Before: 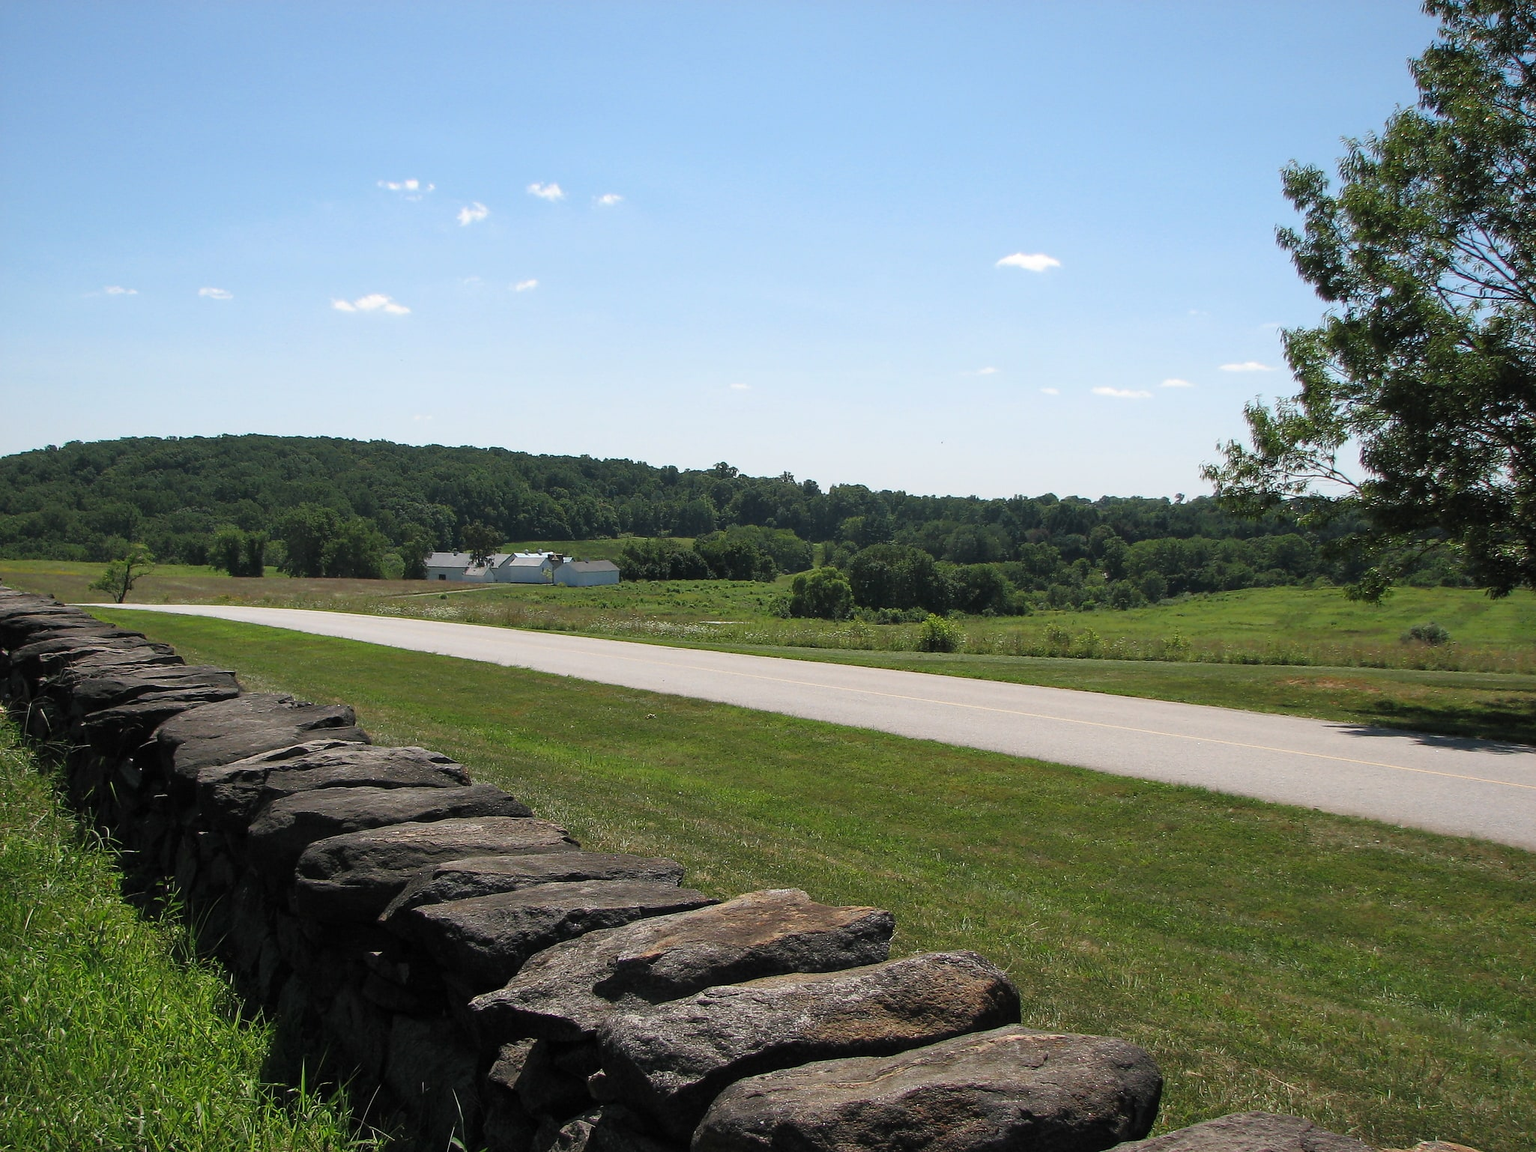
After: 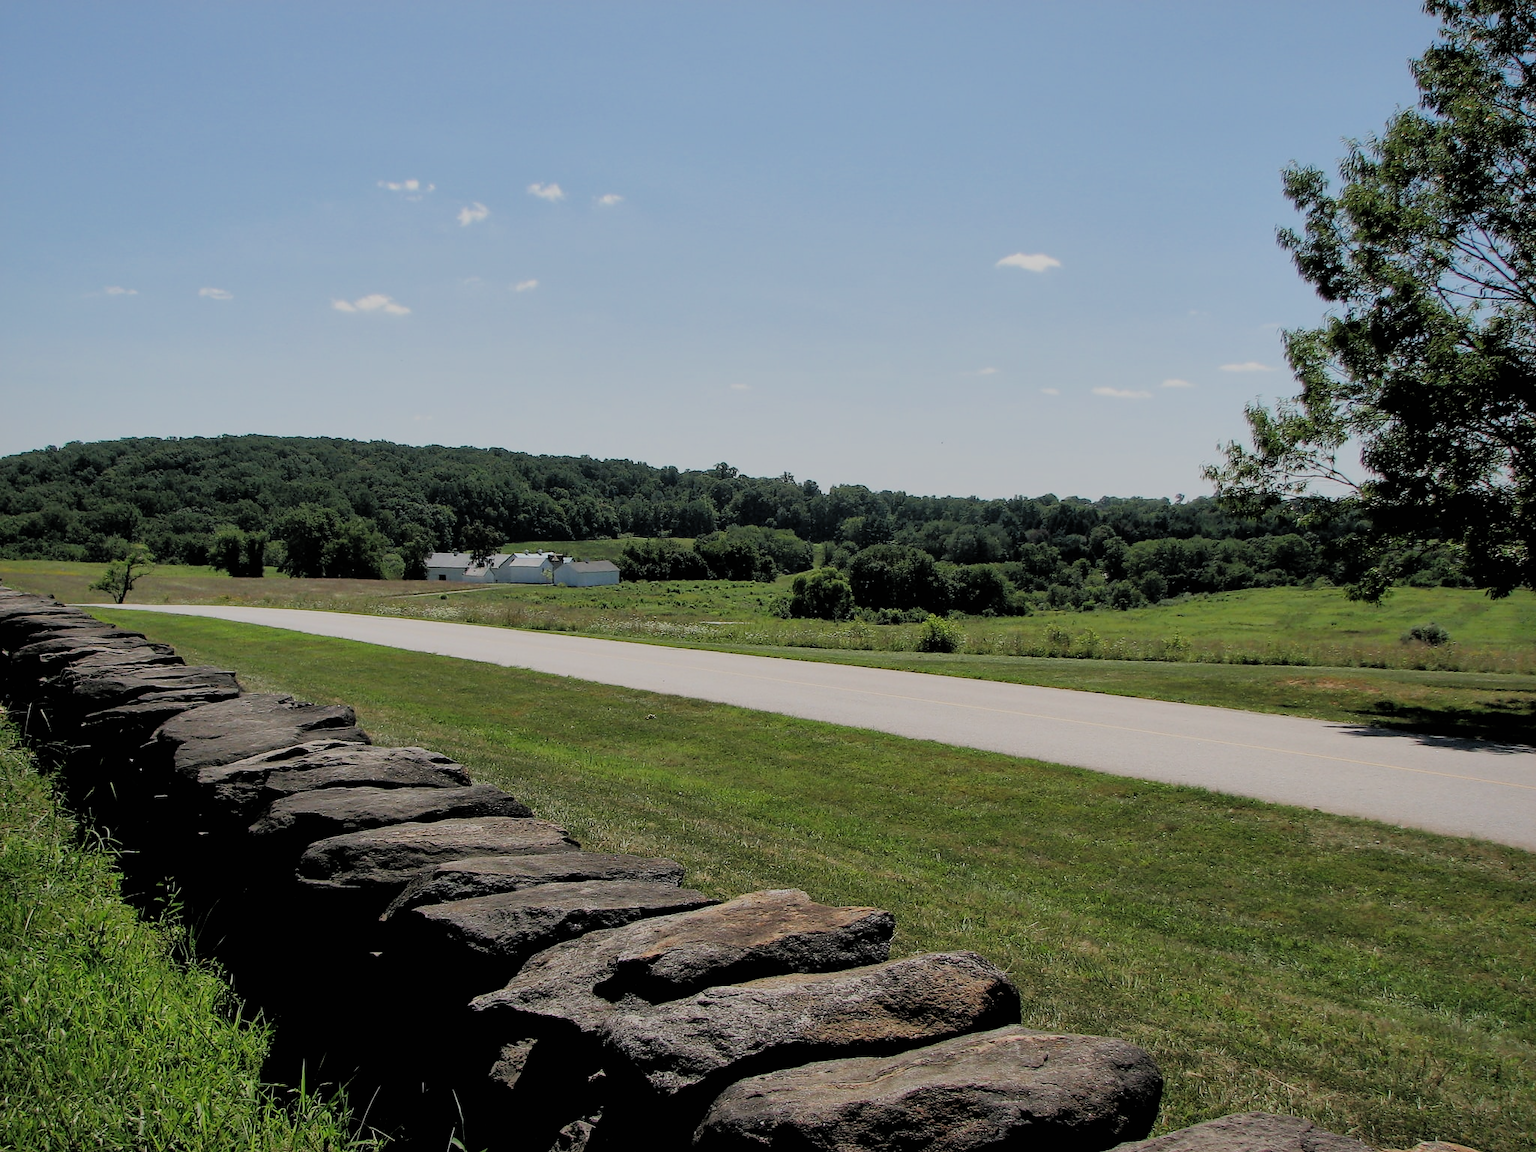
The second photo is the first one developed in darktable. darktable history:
shadows and highlights: on, module defaults
filmic rgb: black relative exposure -4.07 EV, white relative exposure 5.13 EV, hardness 2.16, contrast 1.164
